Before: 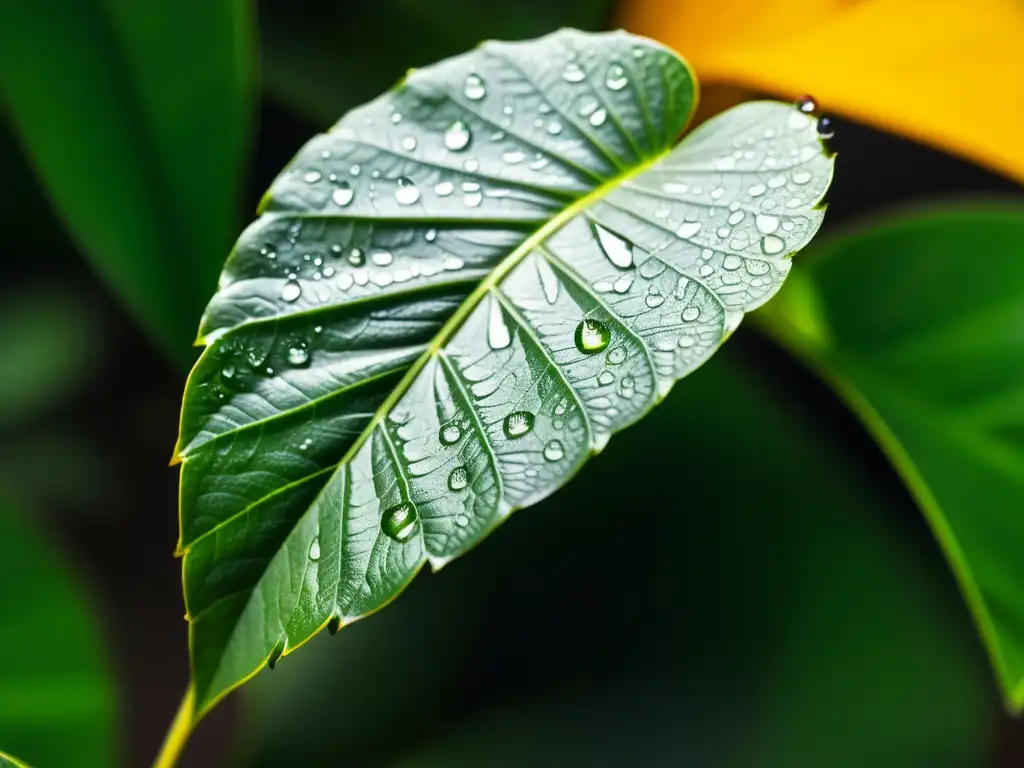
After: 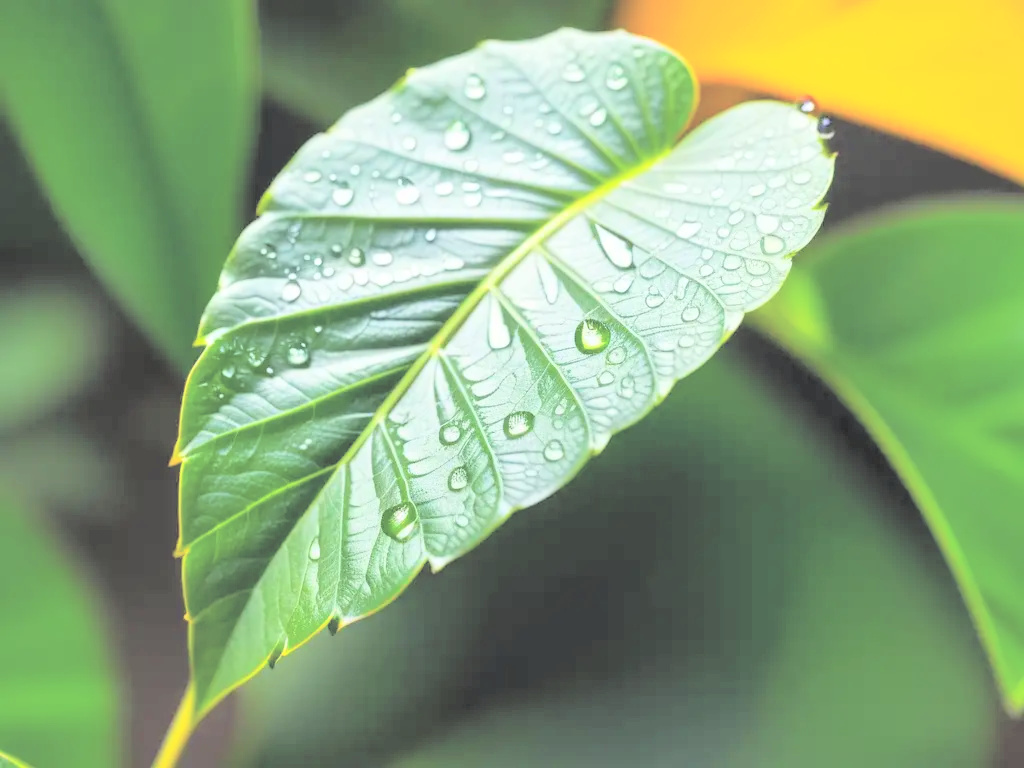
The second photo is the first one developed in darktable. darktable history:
contrast brightness saturation: brightness 0.987
